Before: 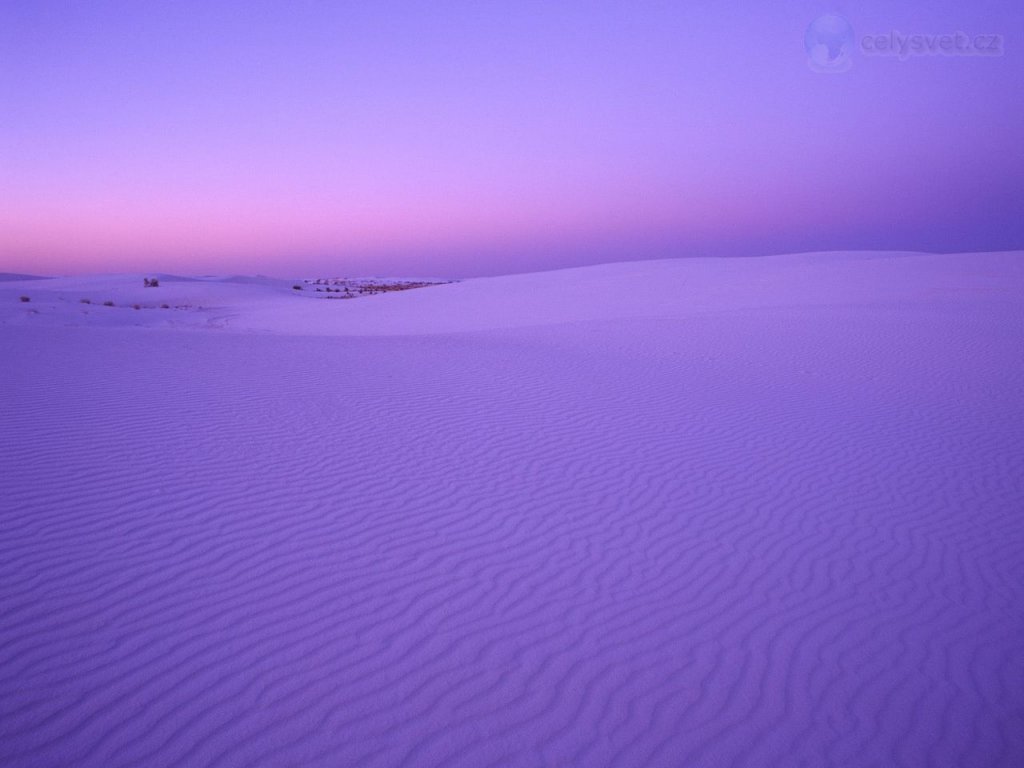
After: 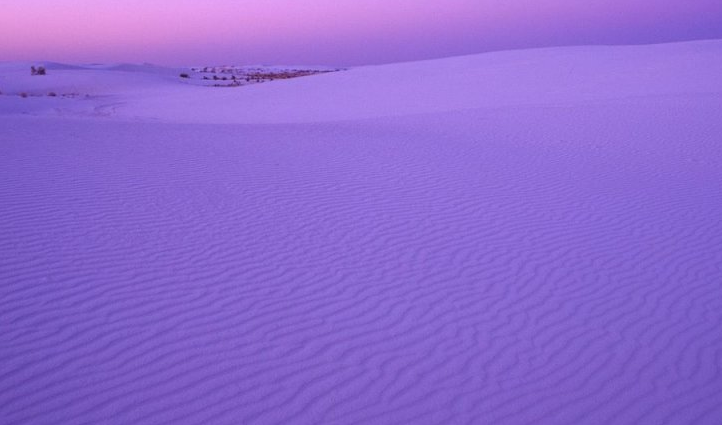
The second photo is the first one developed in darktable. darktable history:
crop: left 11.123%, top 27.61%, right 18.3%, bottom 17.034%
rotate and perspective: crop left 0, crop top 0
